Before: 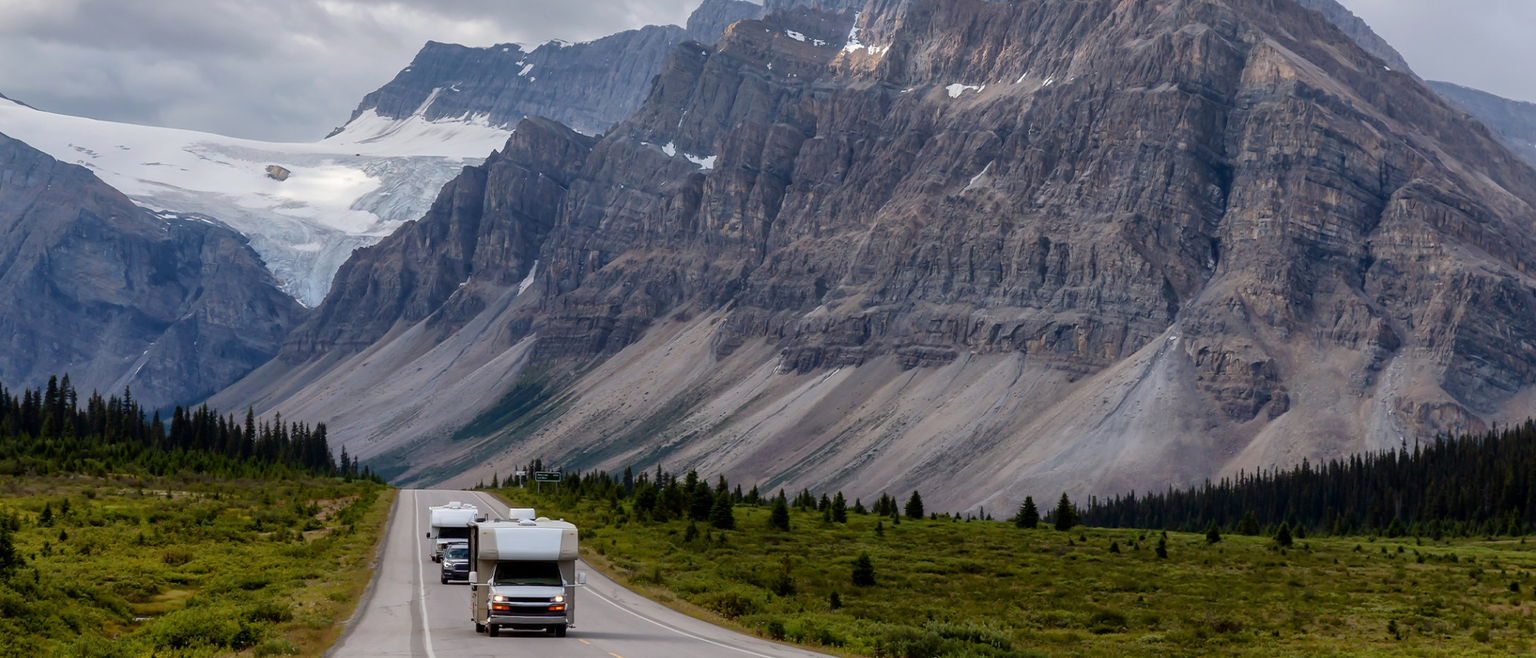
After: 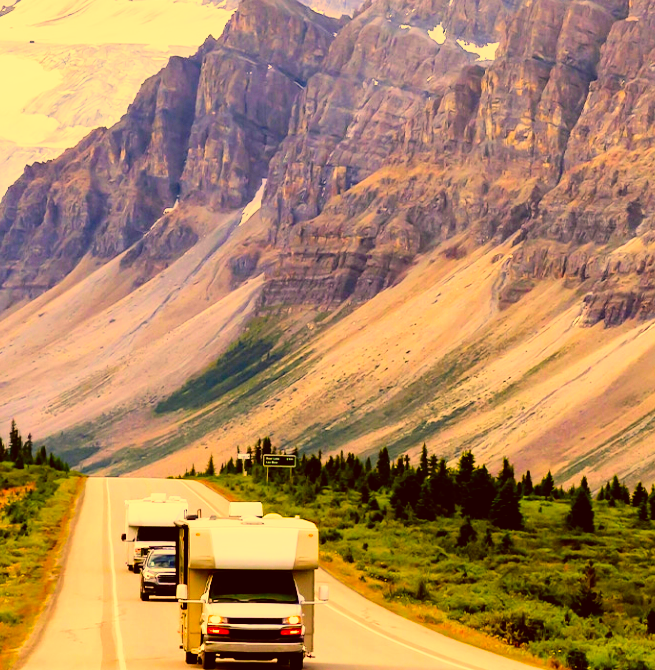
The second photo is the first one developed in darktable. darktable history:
crop and rotate: left 21.705%, top 18.738%, right 45.529%, bottom 2.966%
filmic rgb: middle gray luminance 12.83%, black relative exposure -10.16 EV, white relative exposure 3.47 EV, threshold 3.04 EV, target black luminance 0%, hardness 5.65, latitude 45.26%, contrast 1.218, highlights saturation mix 5.95%, shadows ↔ highlights balance 27.04%, color science v4 (2020), enable highlight reconstruction true
shadows and highlights: shadows 12.68, white point adjustment 1.26, soften with gaussian
tone curve: curves: ch0 [(0, 0.01) (0.052, 0.045) (0.136, 0.133) (0.29, 0.332) (0.453, 0.531) (0.676, 0.751) (0.89, 0.919) (1, 1)]; ch1 [(0, 0) (0.094, 0.081) (0.285, 0.299) (0.385, 0.403) (0.446, 0.443) (0.502, 0.5) (0.544, 0.552) (0.589, 0.612) (0.722, 0.728) (1, 1)]; ch2 [(0, 0) (0.257, 0.217) (0.43, 0.421) (0.498, 0.507) (0.531, 0.544) (0.56, 0.579) (0.625, 0.642) (1, 1)], color space Lab, independent channels
exposure: black level correction 0, exposure 1.121 EV, compensate exposure bias true, compensate highlight preservation false
color correction: highlights a* 10.55, highlights b* 30.01, shadows a* 2.79, shadows b* 16.96, saturation 1.75
